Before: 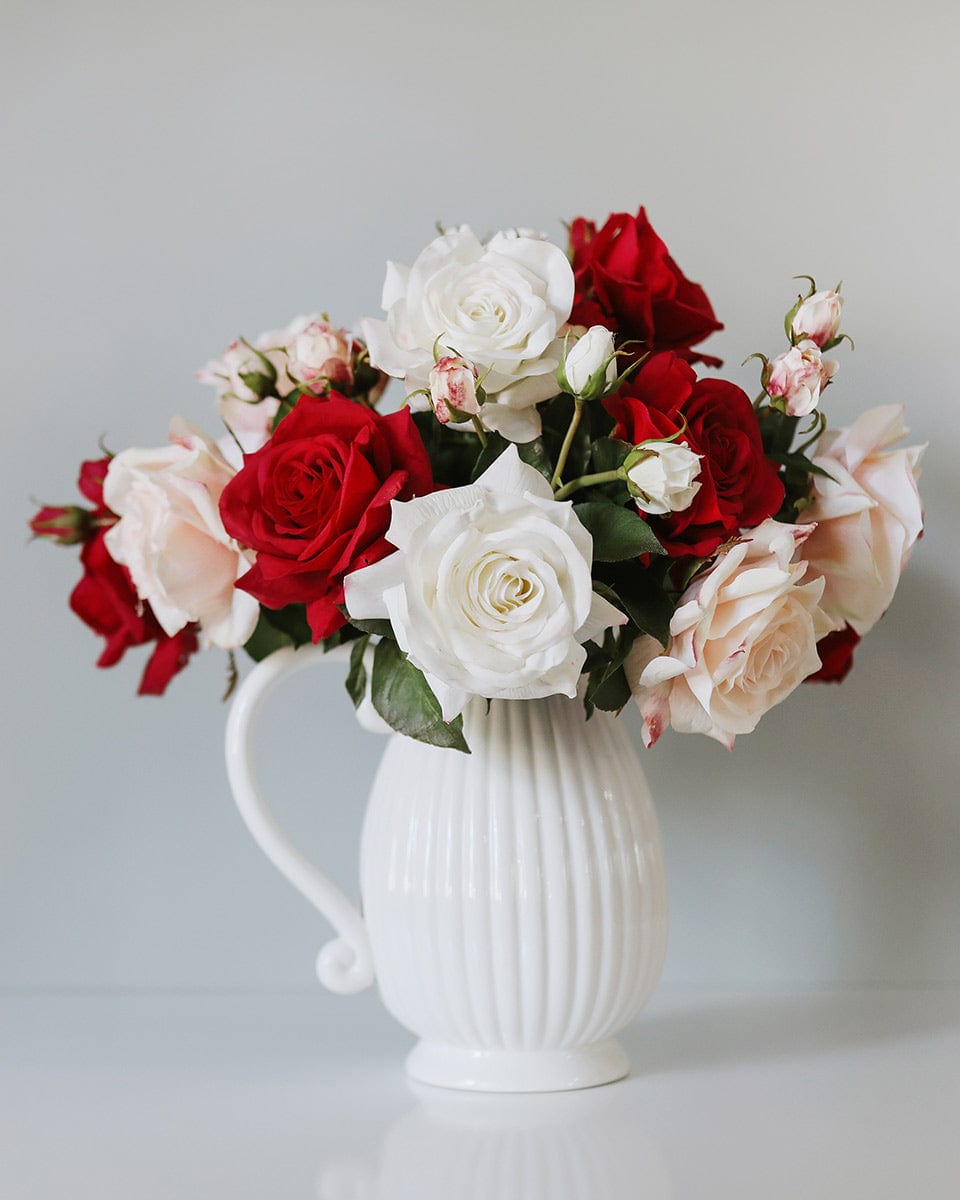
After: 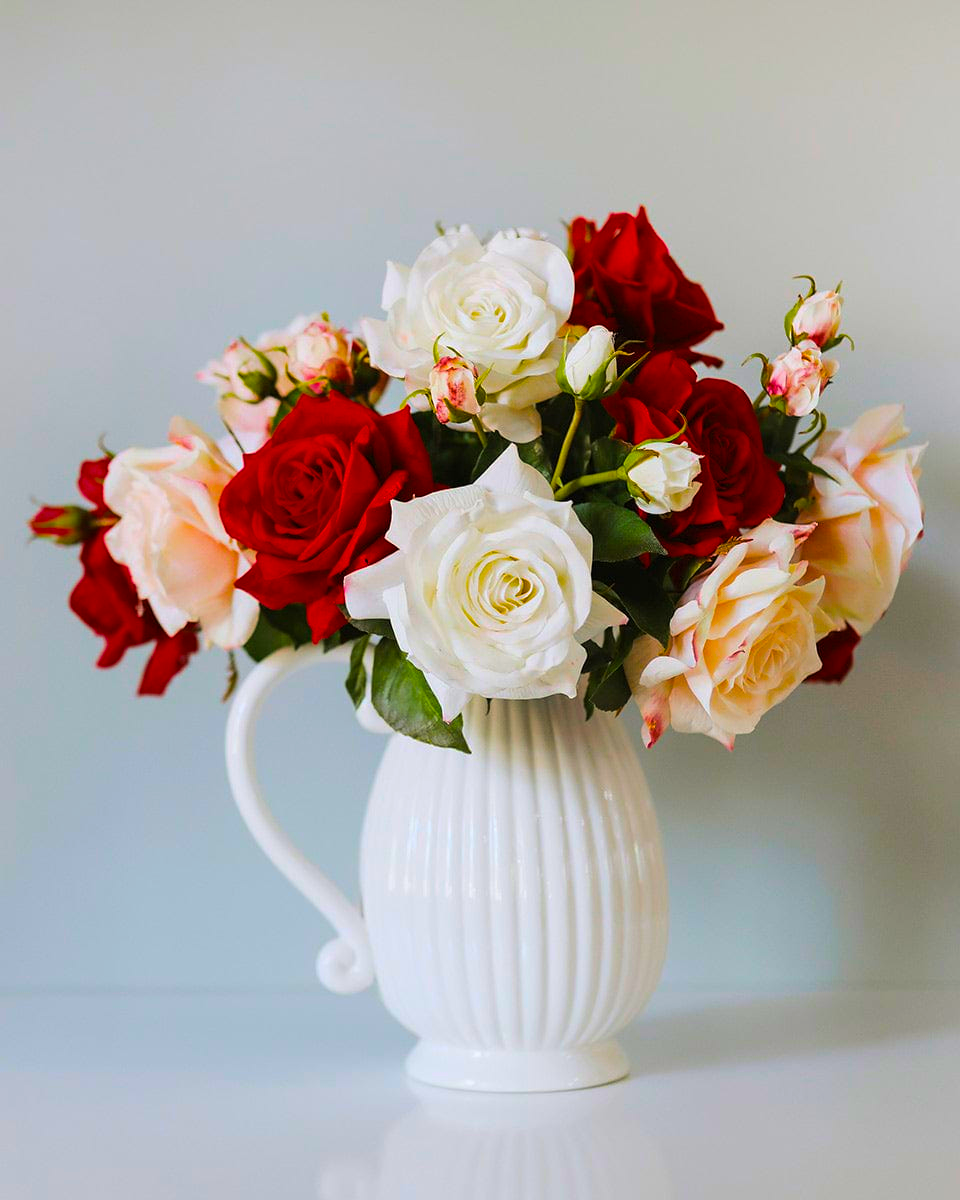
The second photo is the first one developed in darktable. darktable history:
color balance rgb: linear chroma grading › highlights 99.389%, linear chroma grading › global chroma 23.635%, perceptual saturation grading › global saturation 19.29%
